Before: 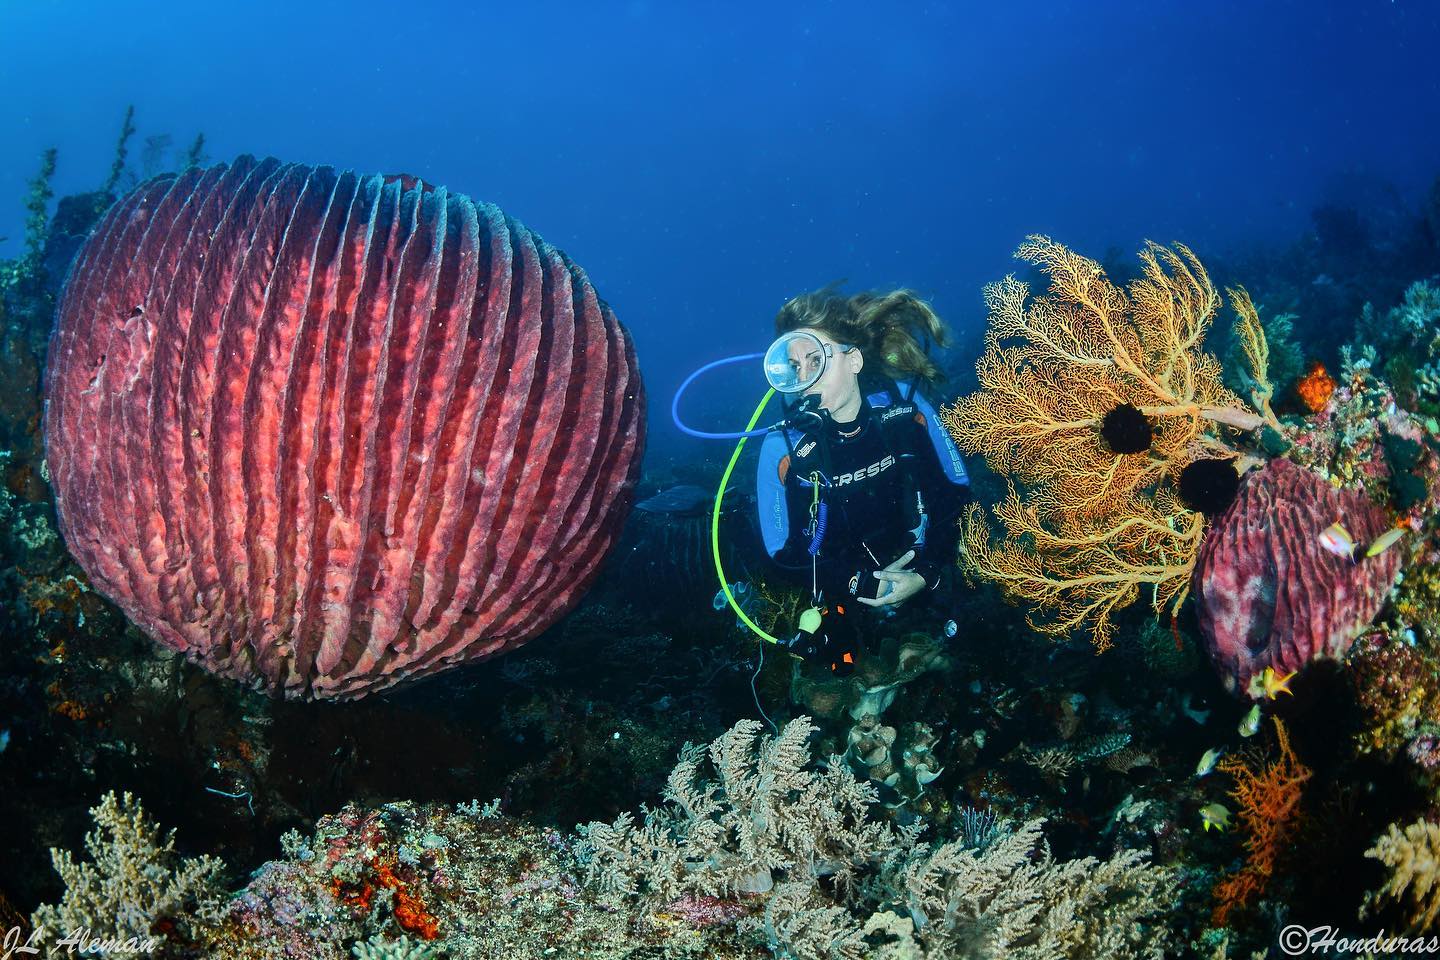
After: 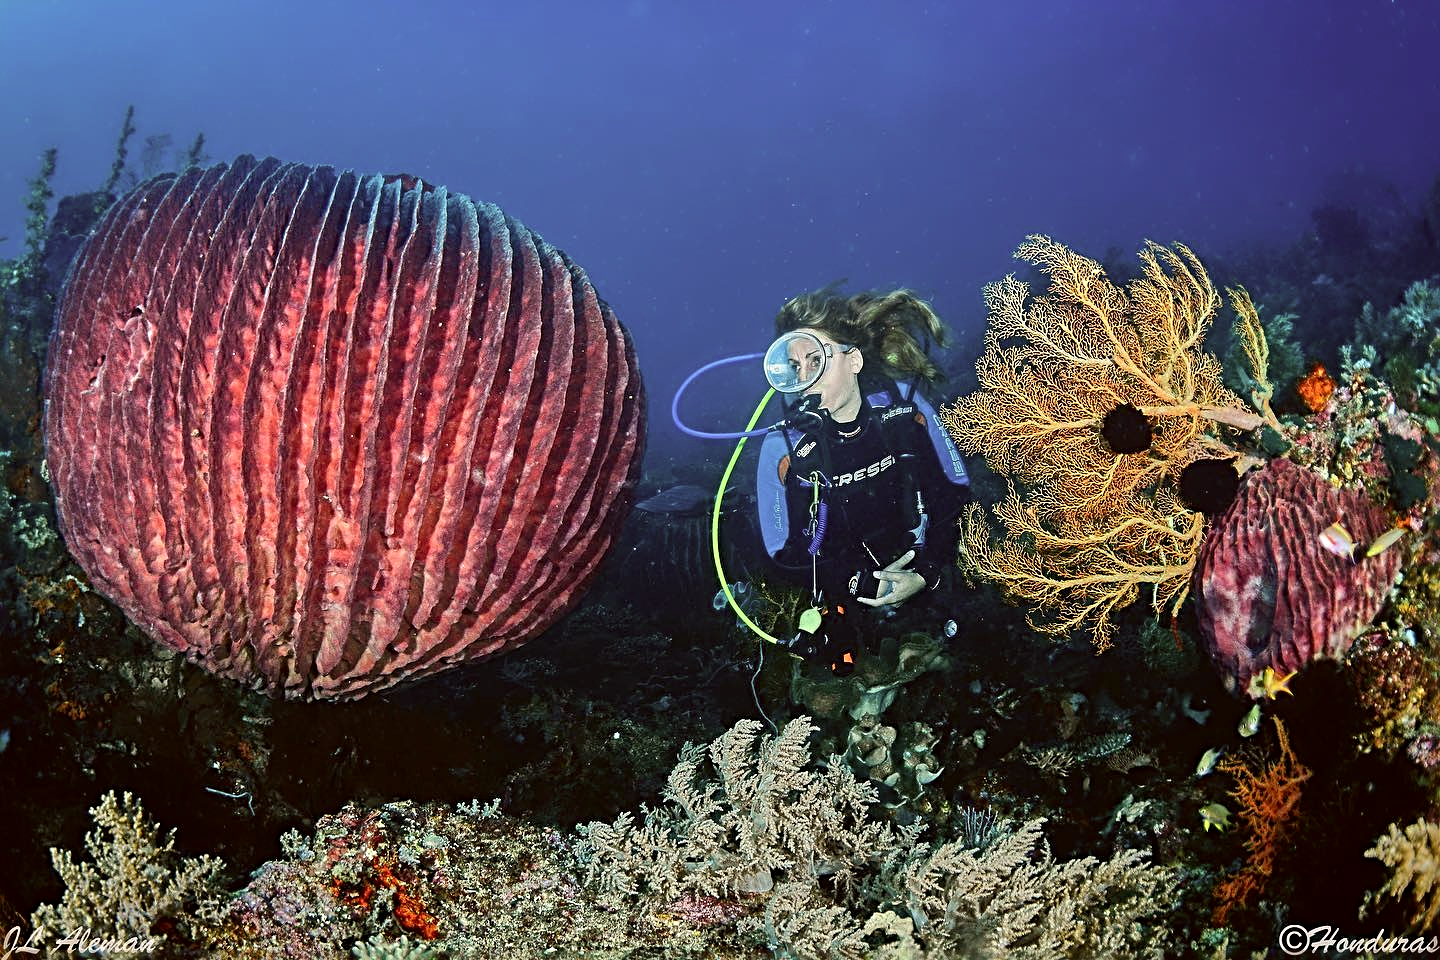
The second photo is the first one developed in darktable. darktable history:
color correction: highlights a* 6.27, highlights b* 8.19, shadows a* 5.94, shadows b* 7.23, saturation 0.9
sharpen: radius 4
